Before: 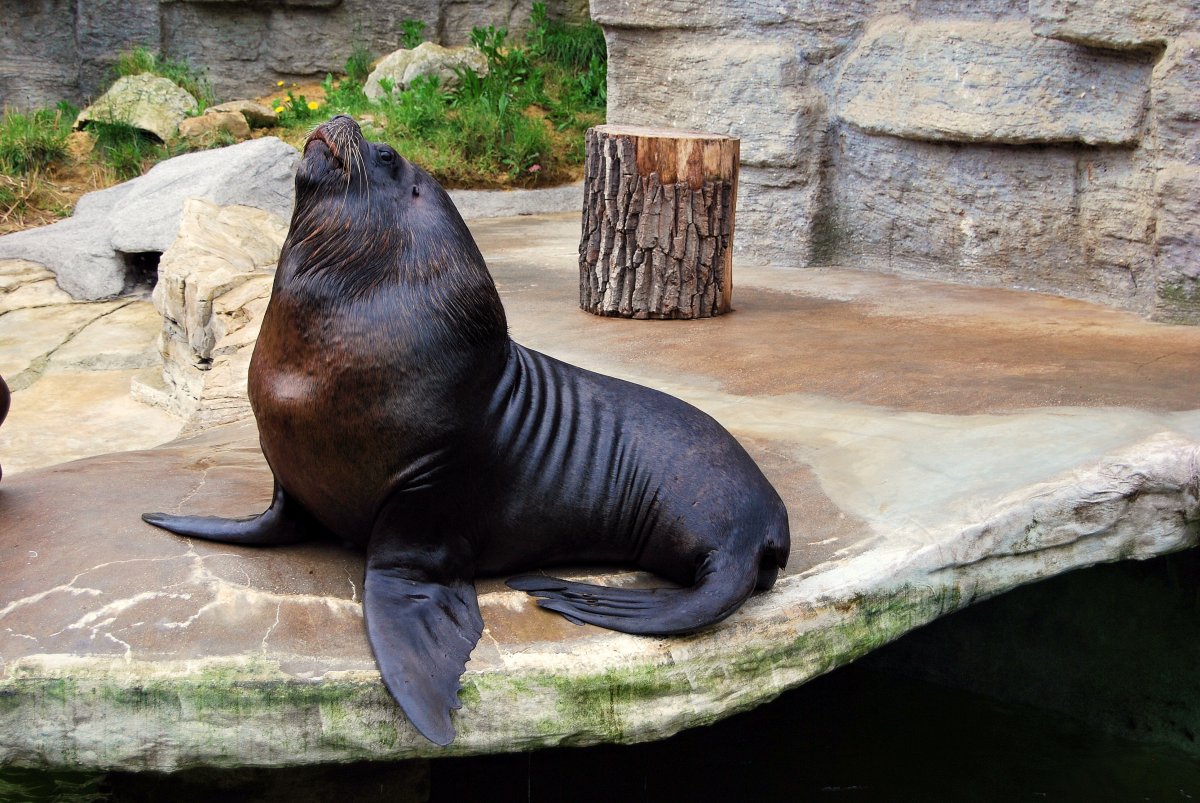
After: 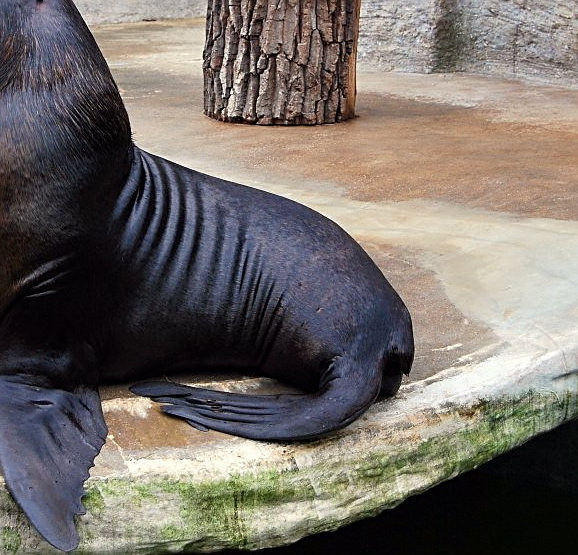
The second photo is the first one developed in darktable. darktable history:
crop: left 31.411%, top 24.275%, right 20.371%, bottom 6.582%
sharpen: on, module defaults
color correction: highlights b* 0.003, saturation 0.994
